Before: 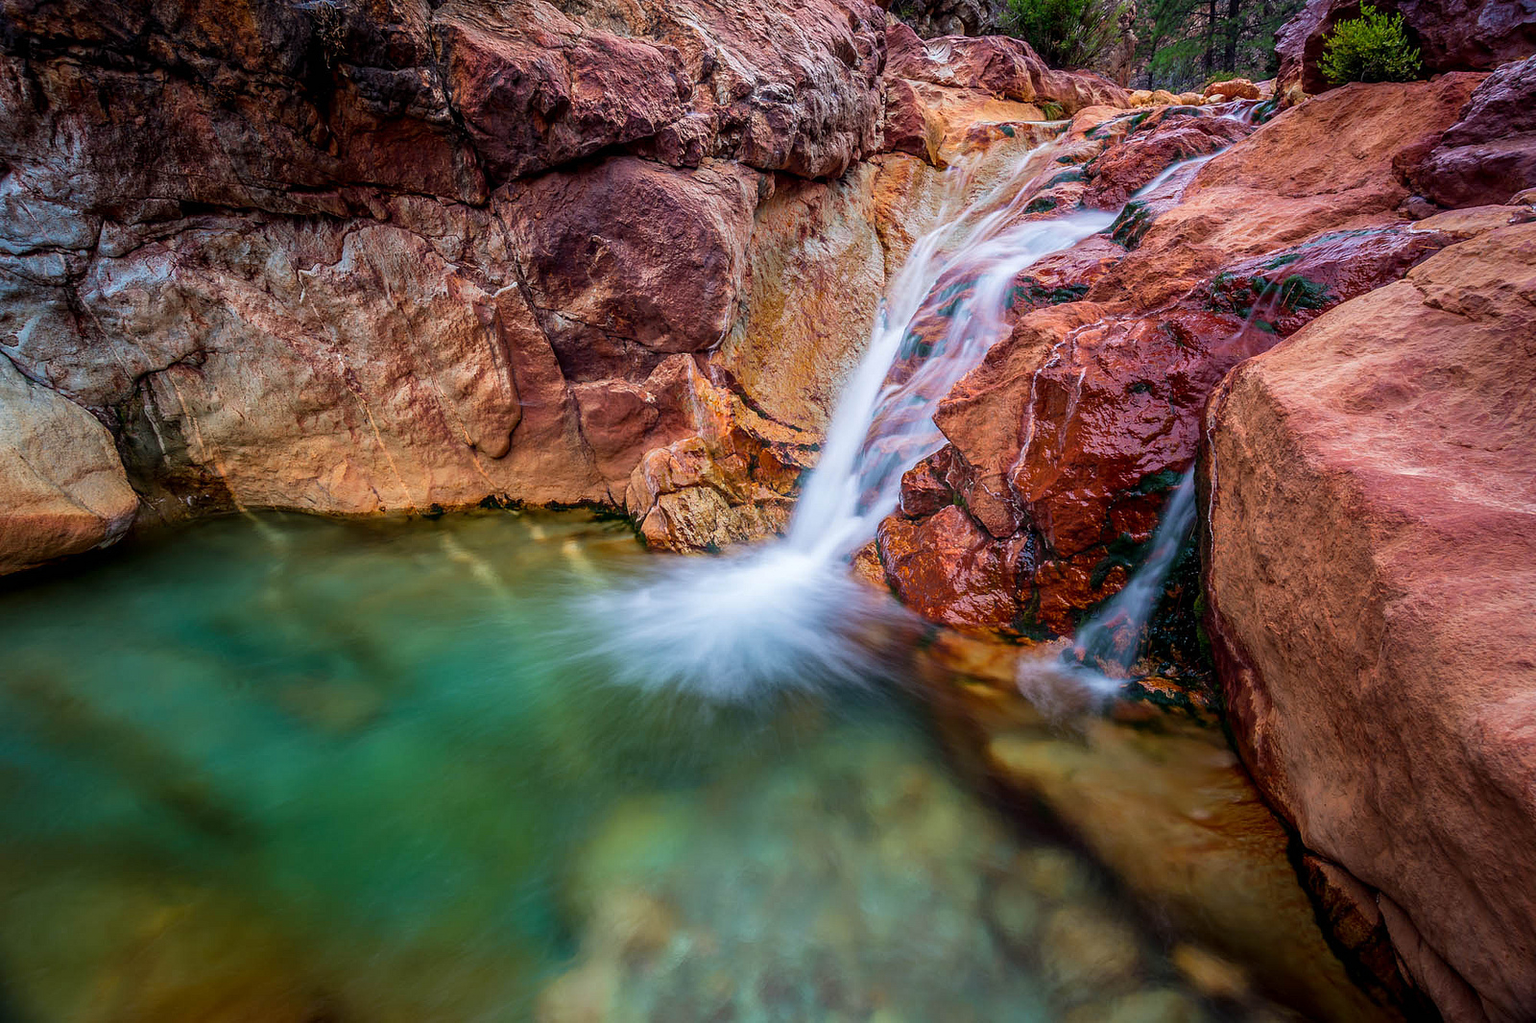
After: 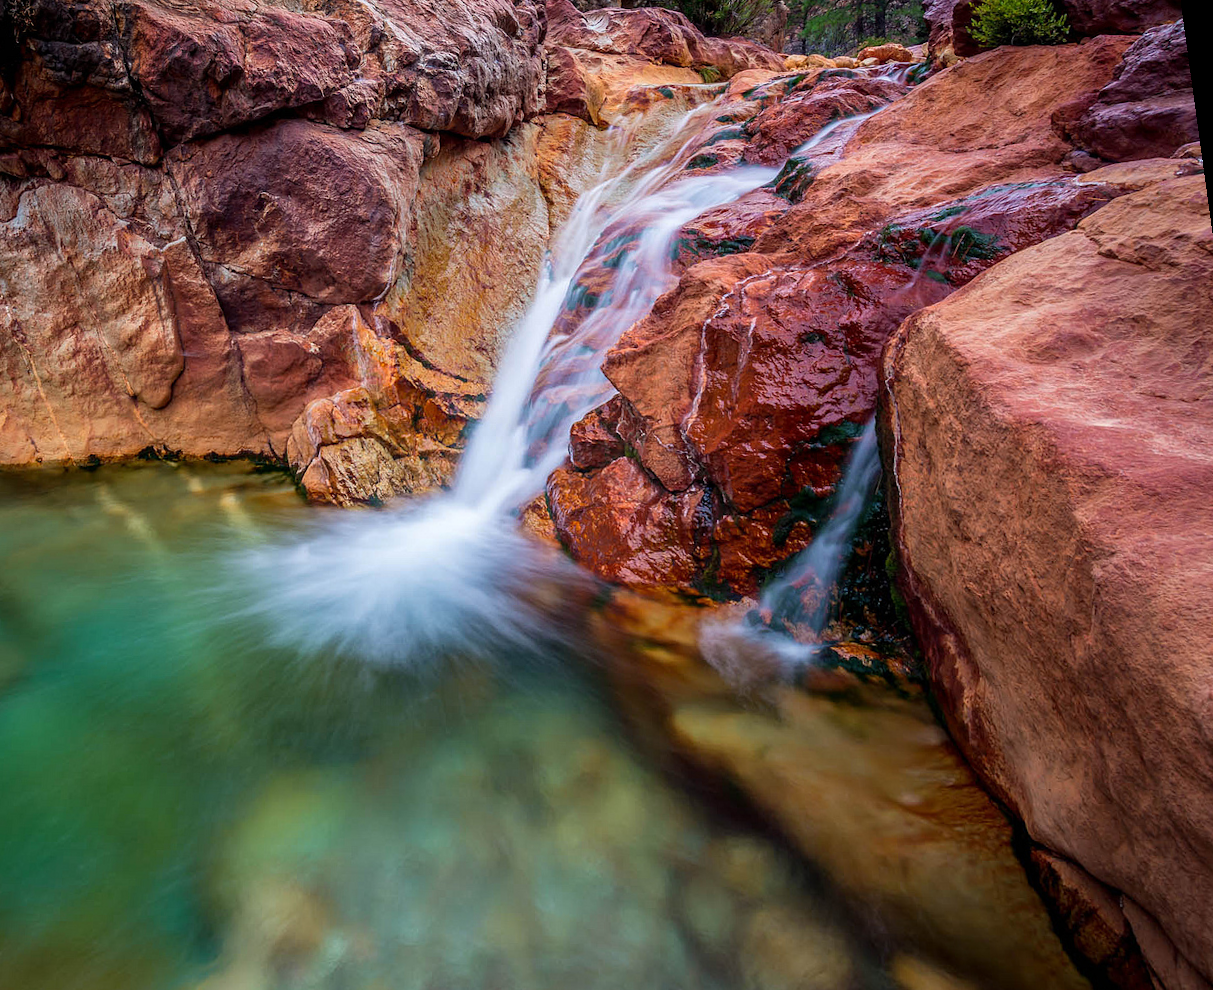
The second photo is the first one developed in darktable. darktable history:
crop and rotate: left 24.034%, top 2.838%, right 6.406%, bottom 6.299%
rotate and perspective: rotation 0.128°, lens shift (vertical) -0.181, lens shift (horizontal) -0.044, shear 0.001, automatic cropping off
